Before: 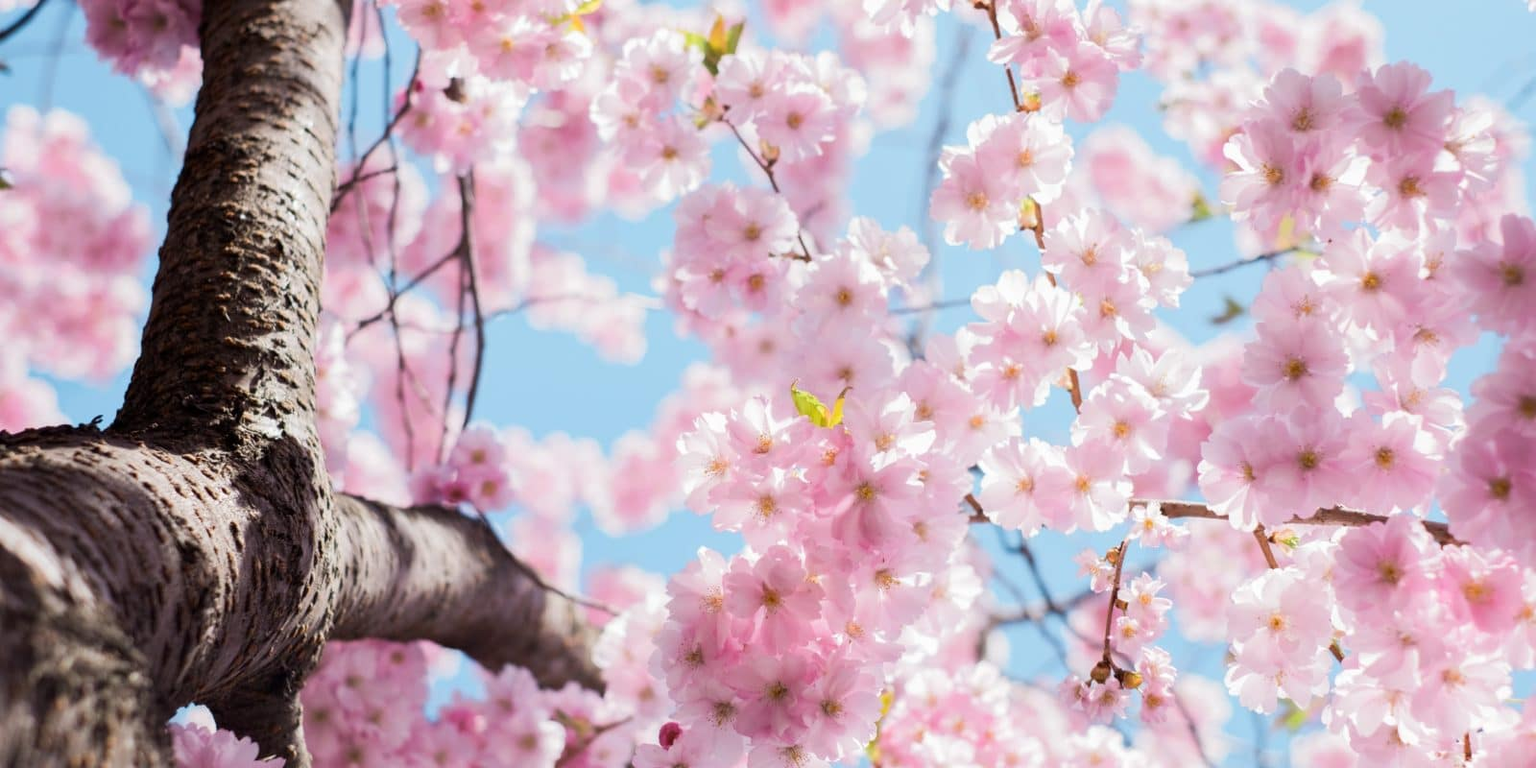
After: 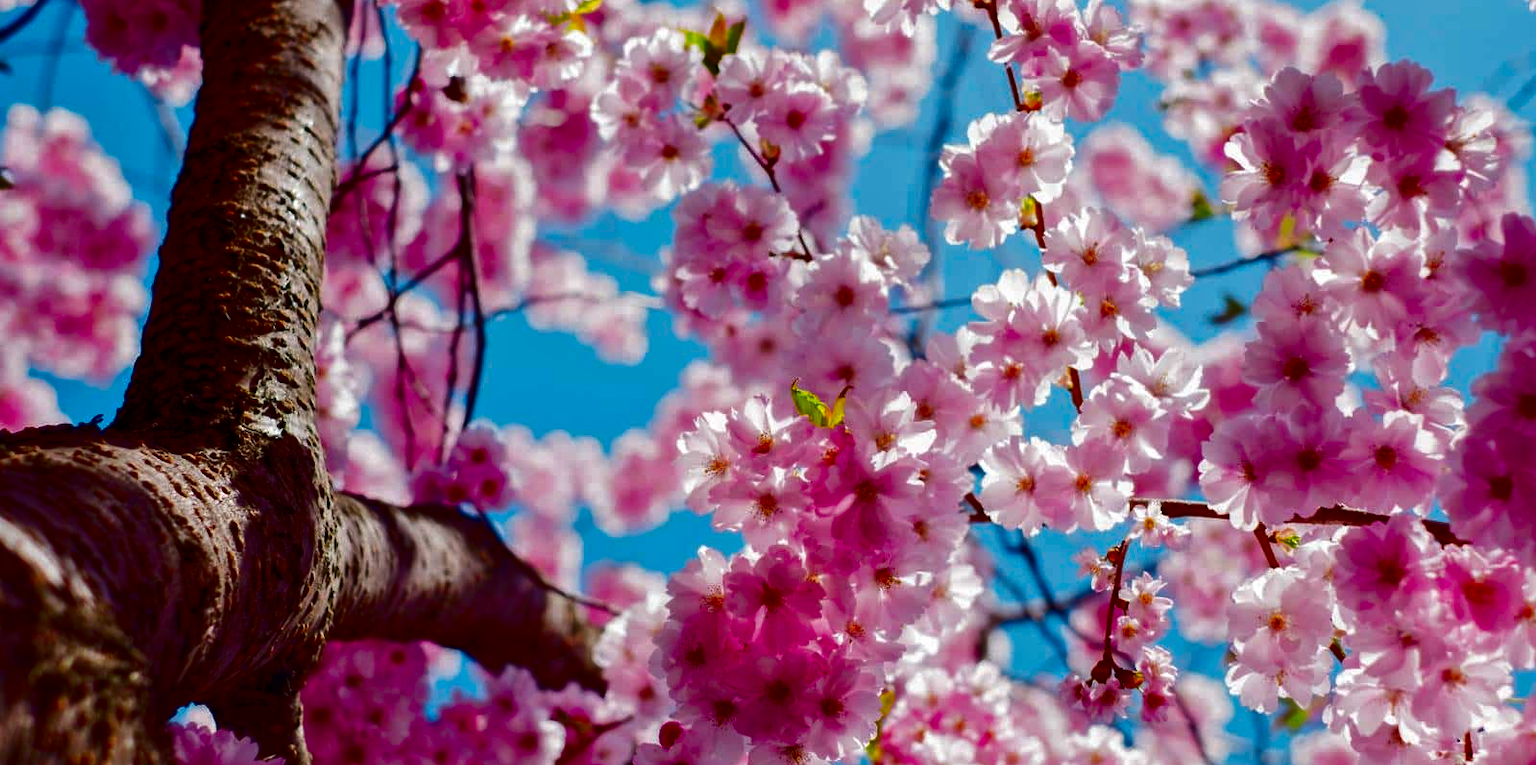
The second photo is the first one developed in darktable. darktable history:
exposure: compensate exposure bias true, compensate highlight preservation false
contrast brightness saturation: brightness -0.98, saturation 0.984
crop: top 0.17%, bottom 0.193%
tone equalizer: -7 EV 0.159 EV, -6 EV 0.585 EV, -5 EV 1.12 EV, -4 EV 1.33 EV, -3 EV 1.16 EV, -2 EV 0.6 EV, -1 EV 0.165 EV
local contrast: mode bilateral grid, contrast 29, coarseness 15, detail 116%, midtone range 0.2
